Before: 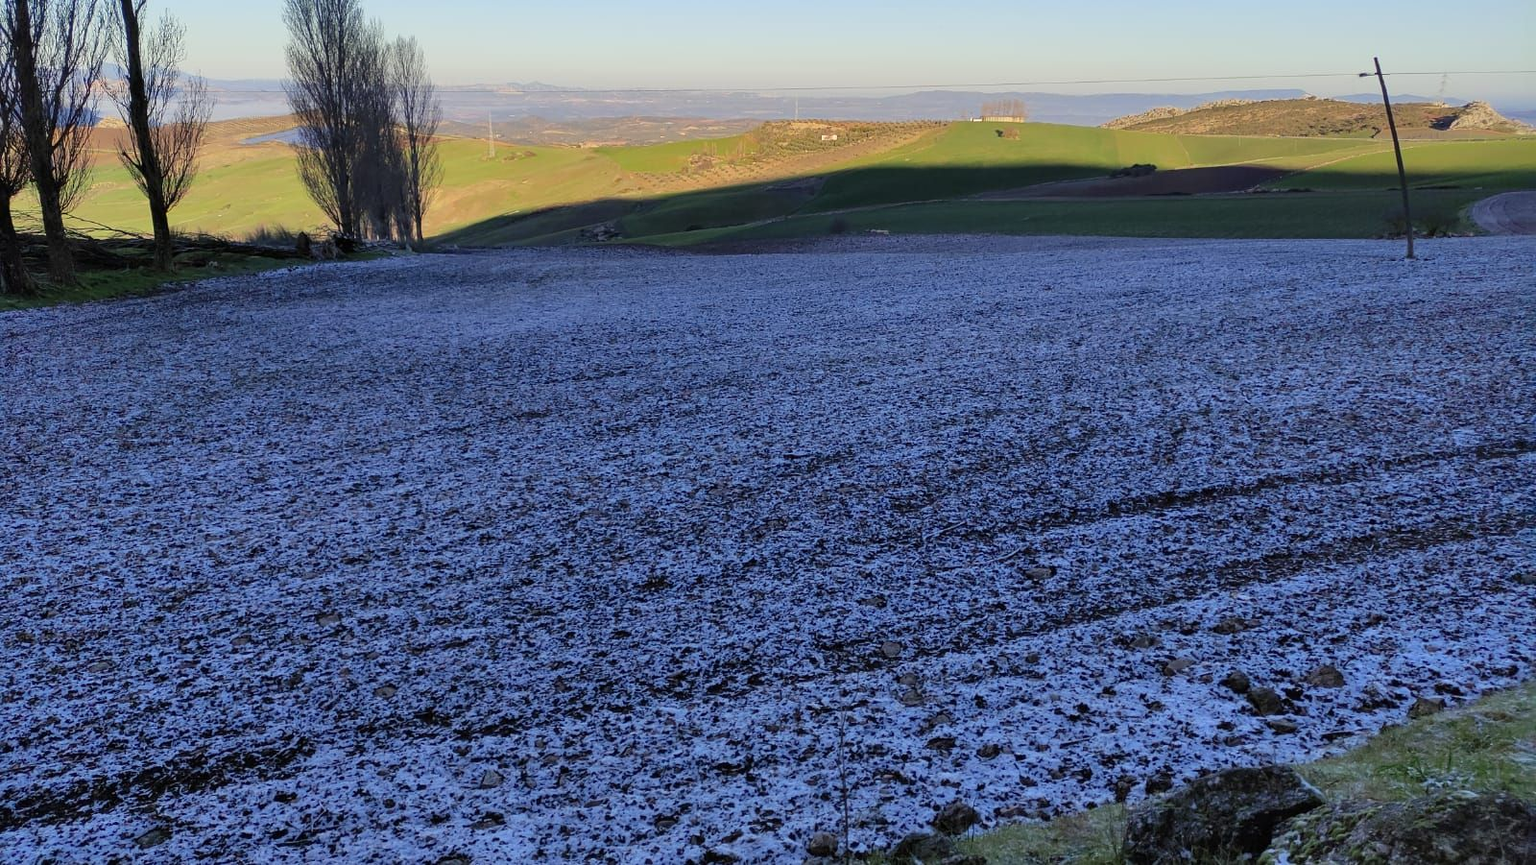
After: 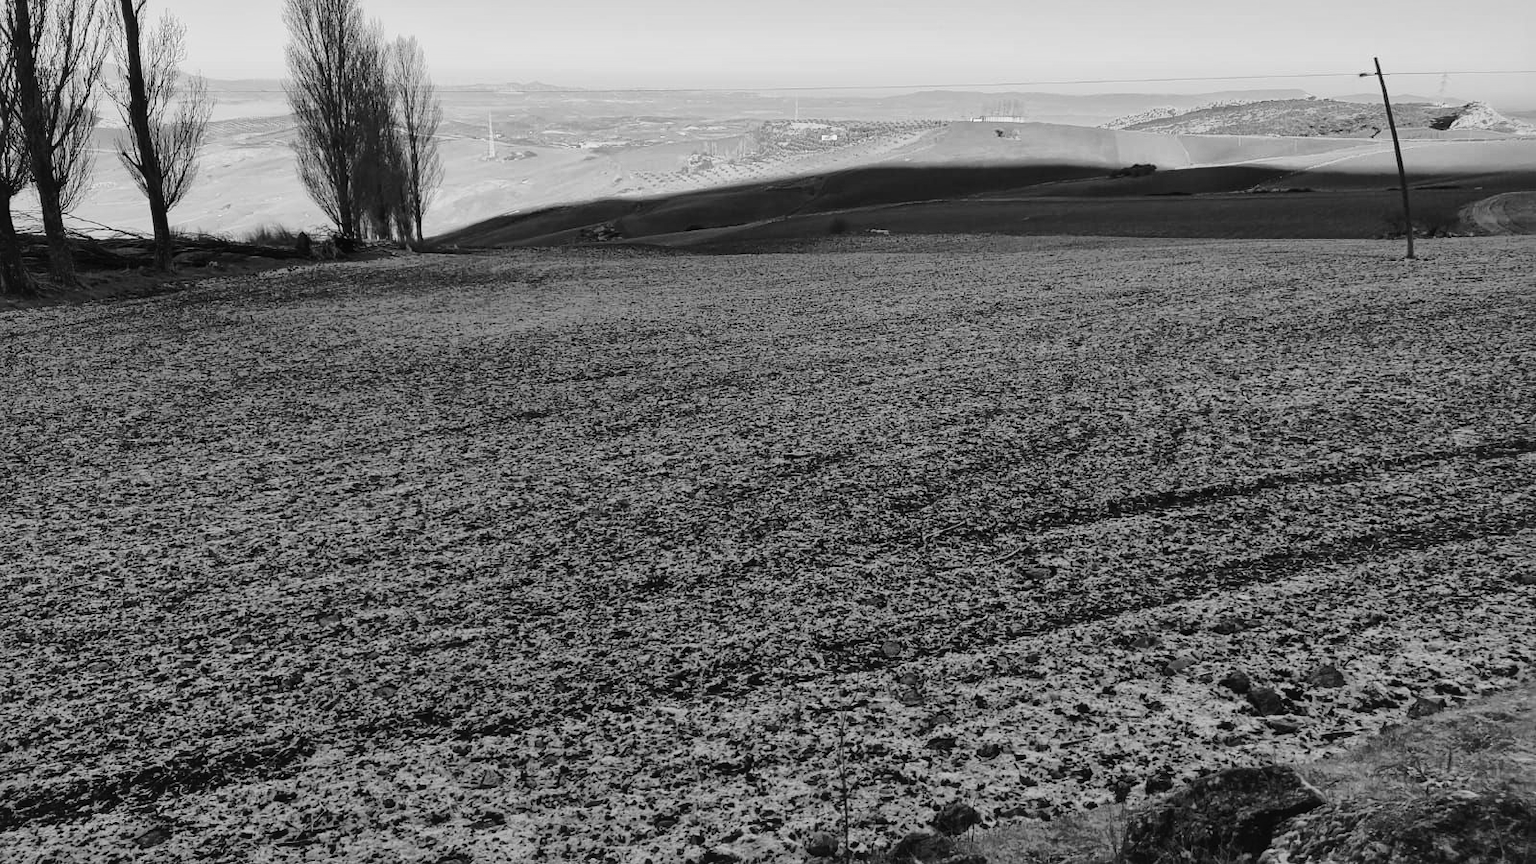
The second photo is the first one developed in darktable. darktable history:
local contrast: mode bilateral grid, contrast 10, coarseness 25, detail 115%, midtone range 0.2
global tonemap: drago (1, 100), detail 1
tone curve: curves: ch0 [(0, 0.032) (0.094, 0.08) (0.265, 0.208) (0.41, 0.417) (0.498, 0.496) (0.638, 0.673) (0.845, 0.828) (0.994, 0.964)]; ch1 [(0, 0) (0.161, 0.092) (0.37, 0.302) (0.417, 0.434) (0.492, 0.502) (0.576, 0.589) (0.644, 0.638) (0.725, 0.765) (1, 1)]; ch2 [(0, 0) (0.352, 0.403) (0.45, 0.469) (0.521, 0.515) (0.55, 0.528) (0.589, 0.576) (1, 1)], color space Lab, independent channels, preserve colors none
white balance: red 1.029, blue 0.92
tone equalizer: -8 EV 0.06 EV, smoothing diameter 25%, edges refinement/feathering 10, preserve details guided filter
monochrome: a 30.25, b 92.03
